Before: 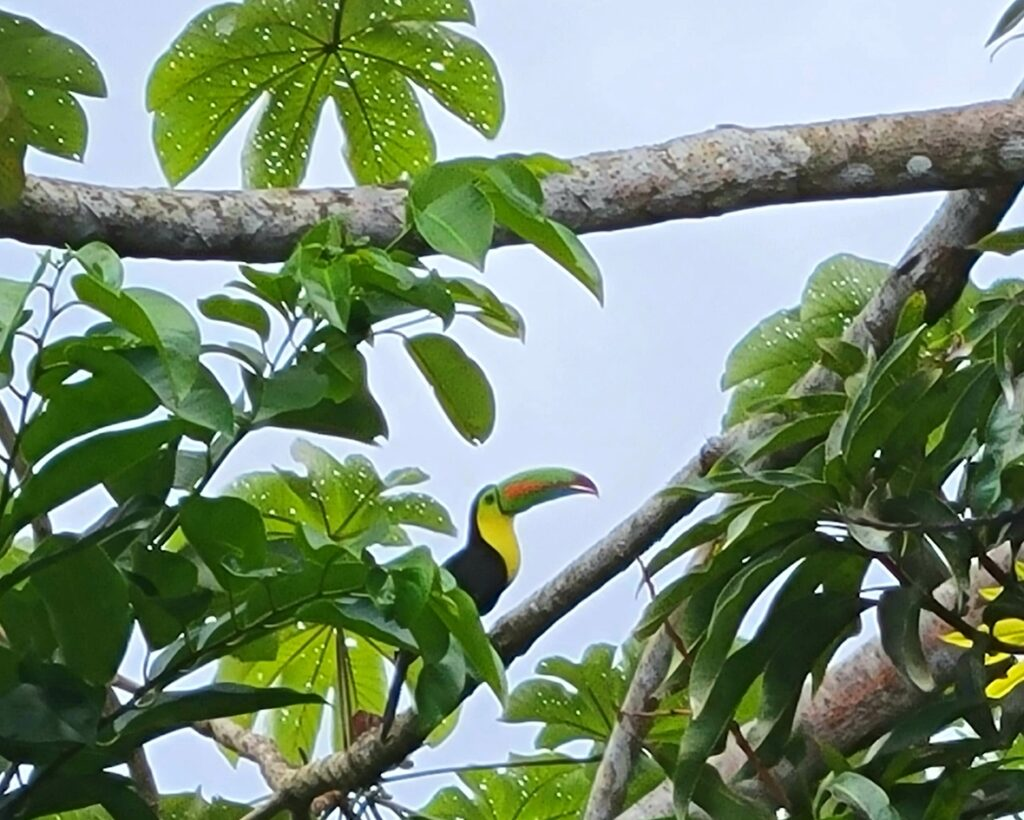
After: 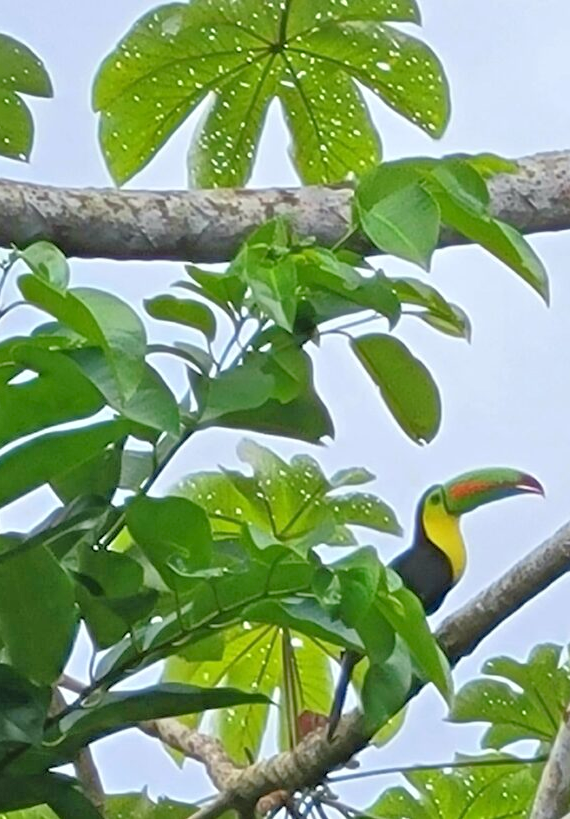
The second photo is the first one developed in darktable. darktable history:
crop: left 5.314%, right 38.957%
tone equalizer: -7 EV 0.162 EV, -6 EV 0.596 EV, -5 EV 1.12 EV, -4 EV 1.31 EV, -3 EV 1.12 EV, -2 EV 0.6 EV, -1 EV 0.149 EV
